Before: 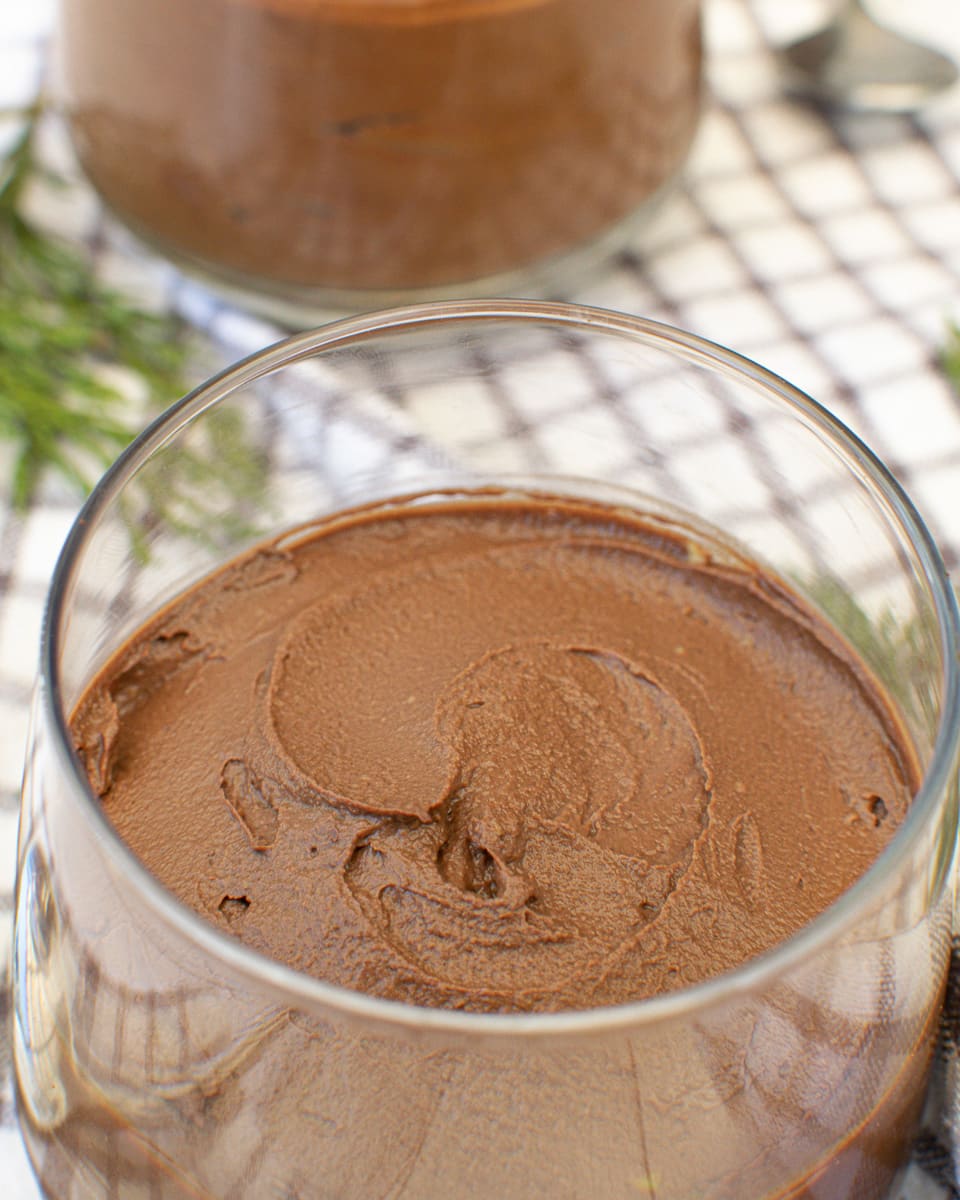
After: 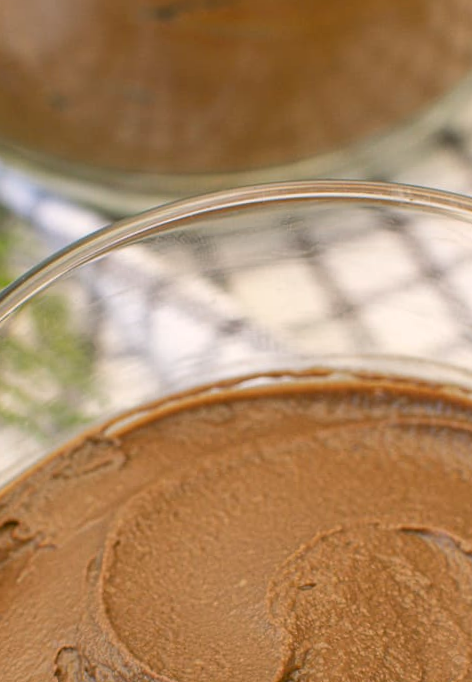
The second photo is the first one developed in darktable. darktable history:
crop: left 17.835%, top 7.675%, right 32.881%, bottom 32.213%
rotate and perspective: rotation -1.42°, crop left 0.016, crop right 0.984, crop top 0.035, crop bottom 0.965
shadows and highlights: radius 331.84, shadows 53.55, highlights -100, compress 94.63%, highlights color adjustment 73.23%, soften with gaussian
color correction: highlights a* 4.02, highlights b* 4.98, shadows a* -7.55, shadows b* 4.98
